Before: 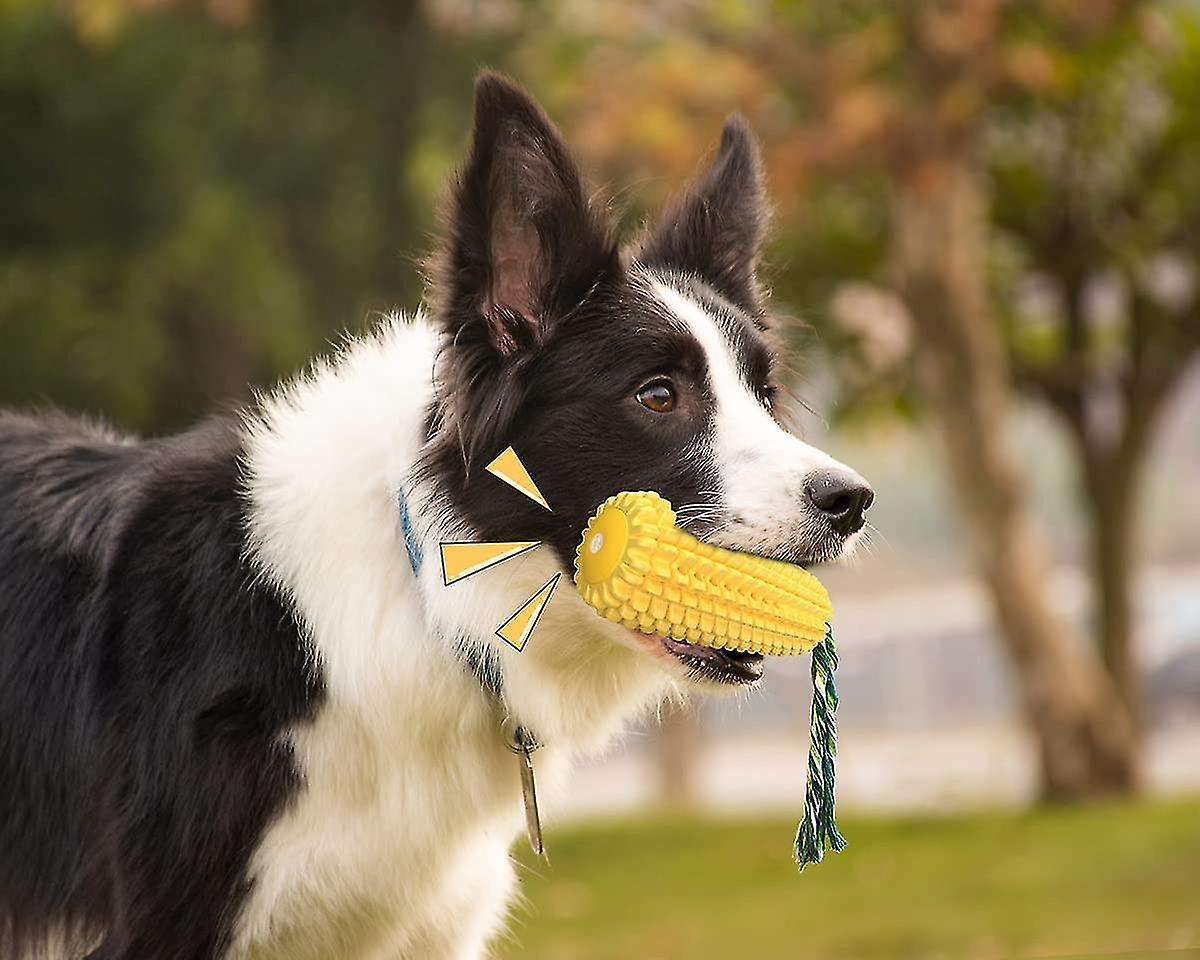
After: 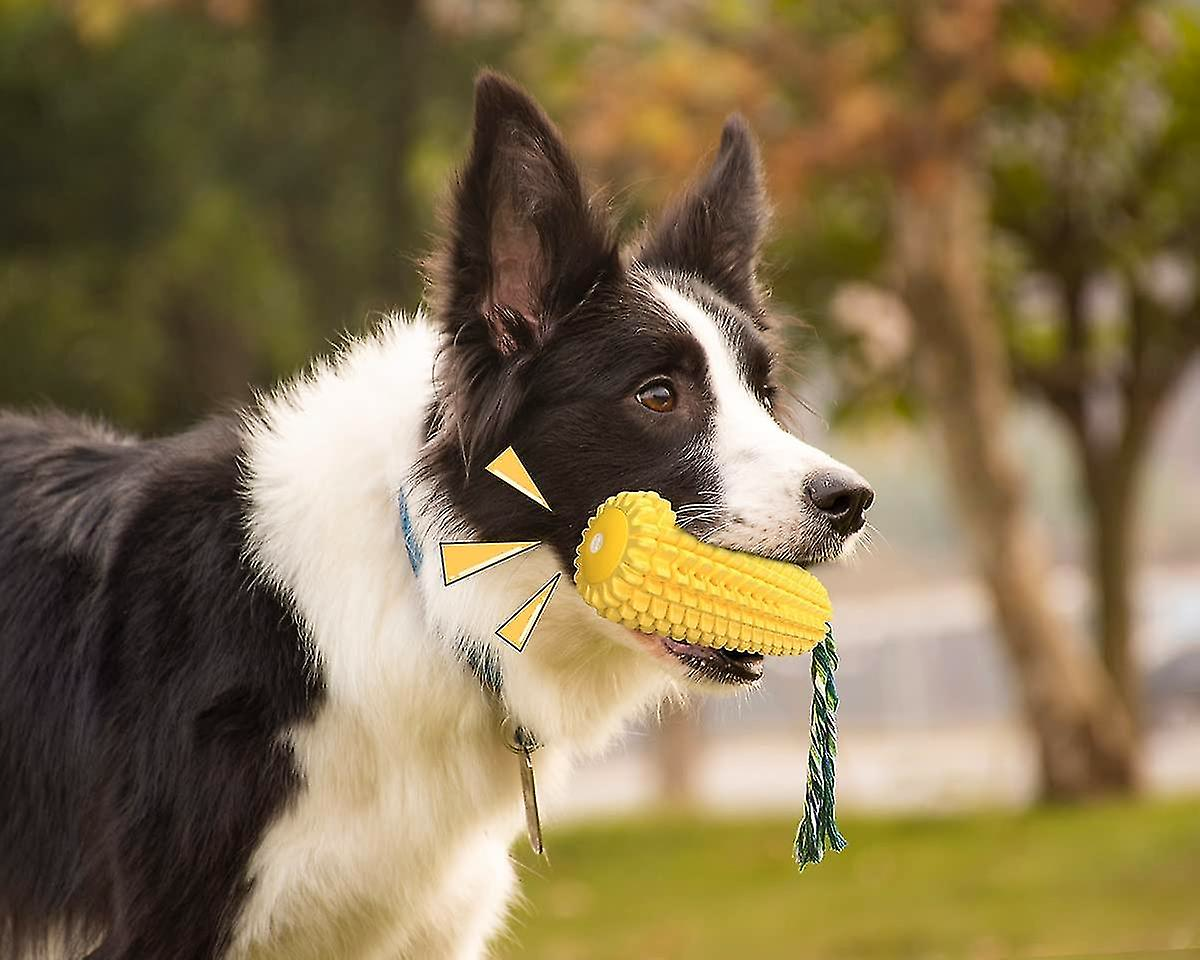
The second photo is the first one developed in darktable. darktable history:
color balance rgb: shadows lift › chroma 0.859%, shadows lift › hue 115.94°, power › luminance 1.146%, power › chroma 0.392%, power › hue 35.52°, perceptual saturation grading › global saturation 0.983%
